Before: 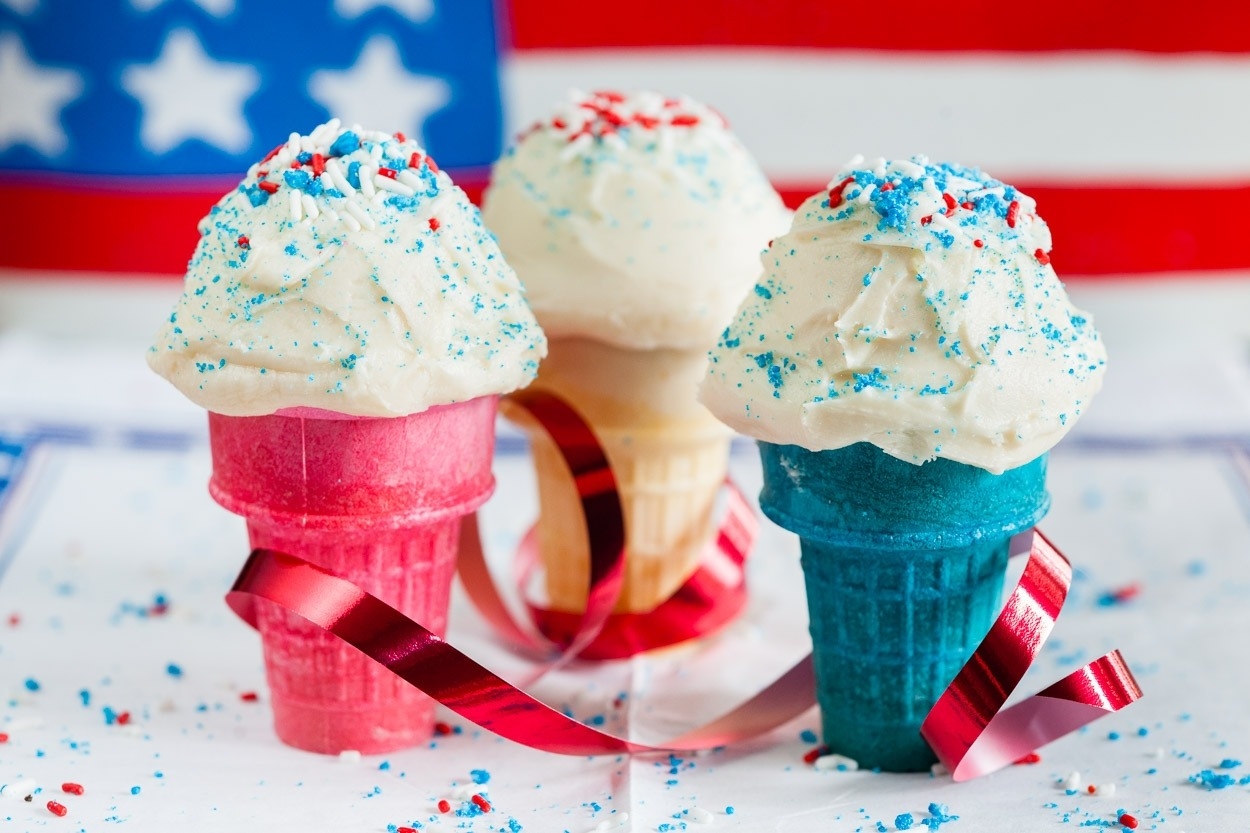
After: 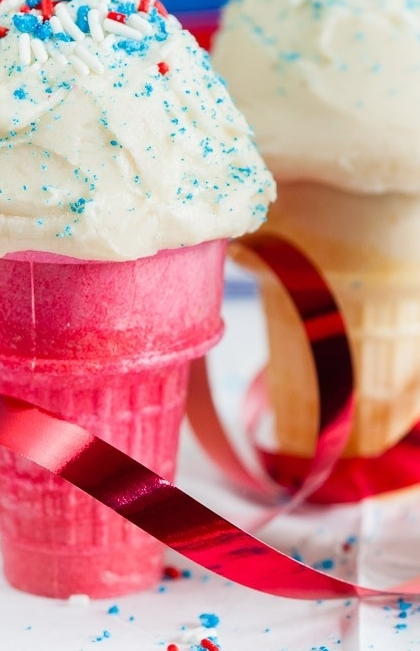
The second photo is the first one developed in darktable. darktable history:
crop and rotate: left 21.705%, top 18.815%, right 44.665%, bottom 2.976%
